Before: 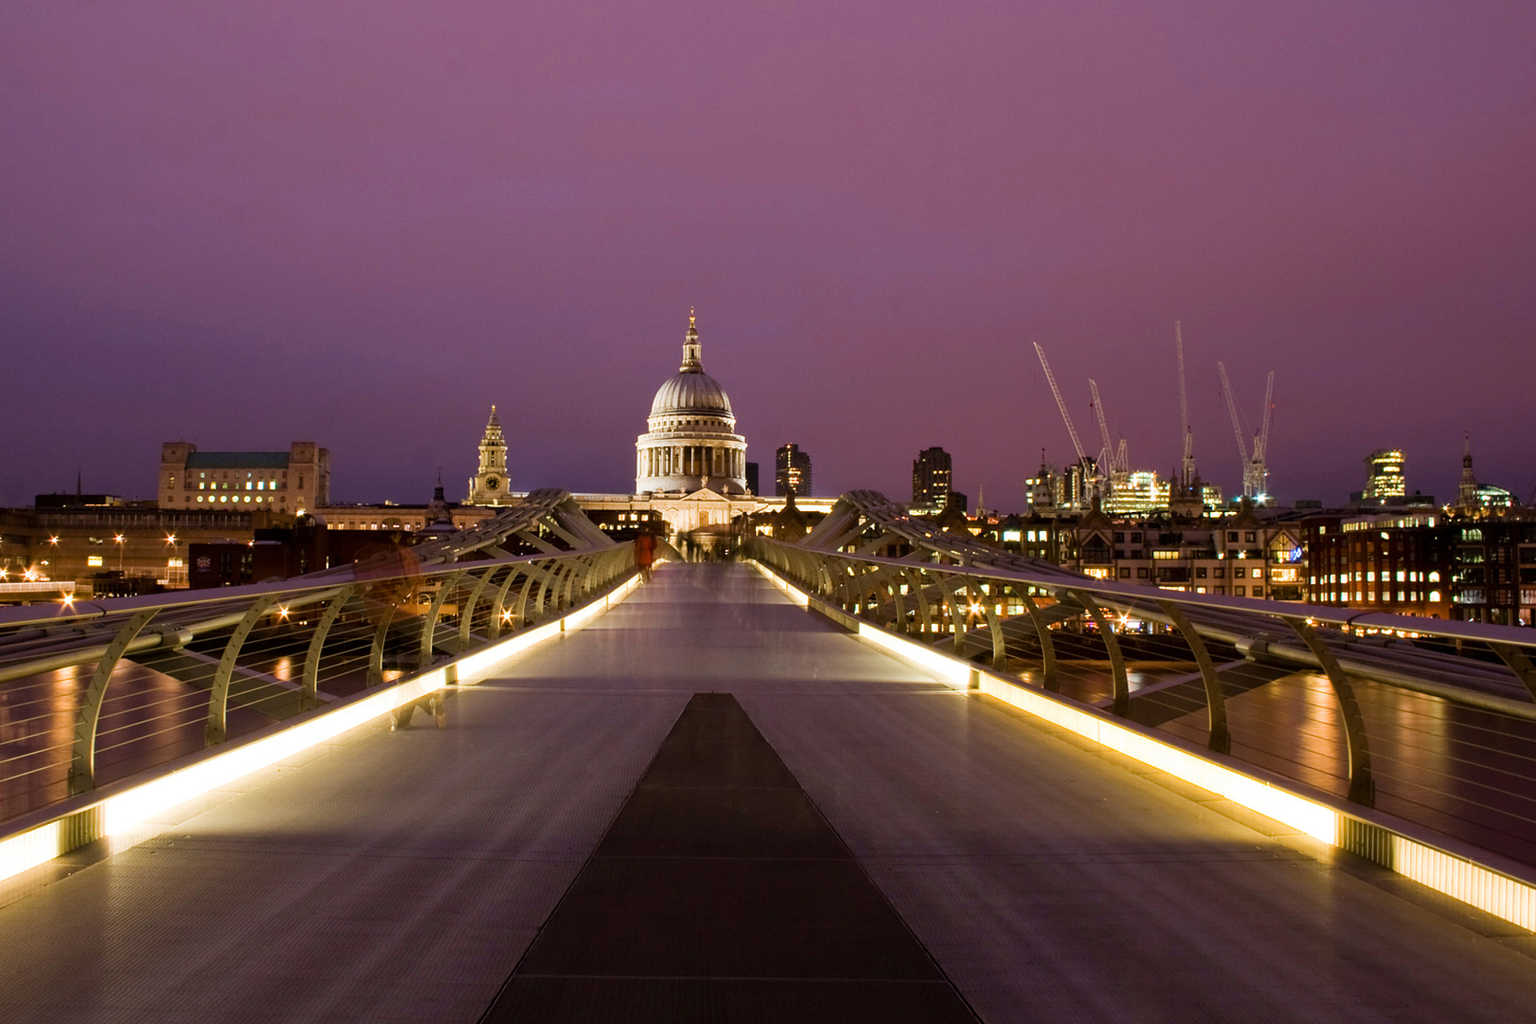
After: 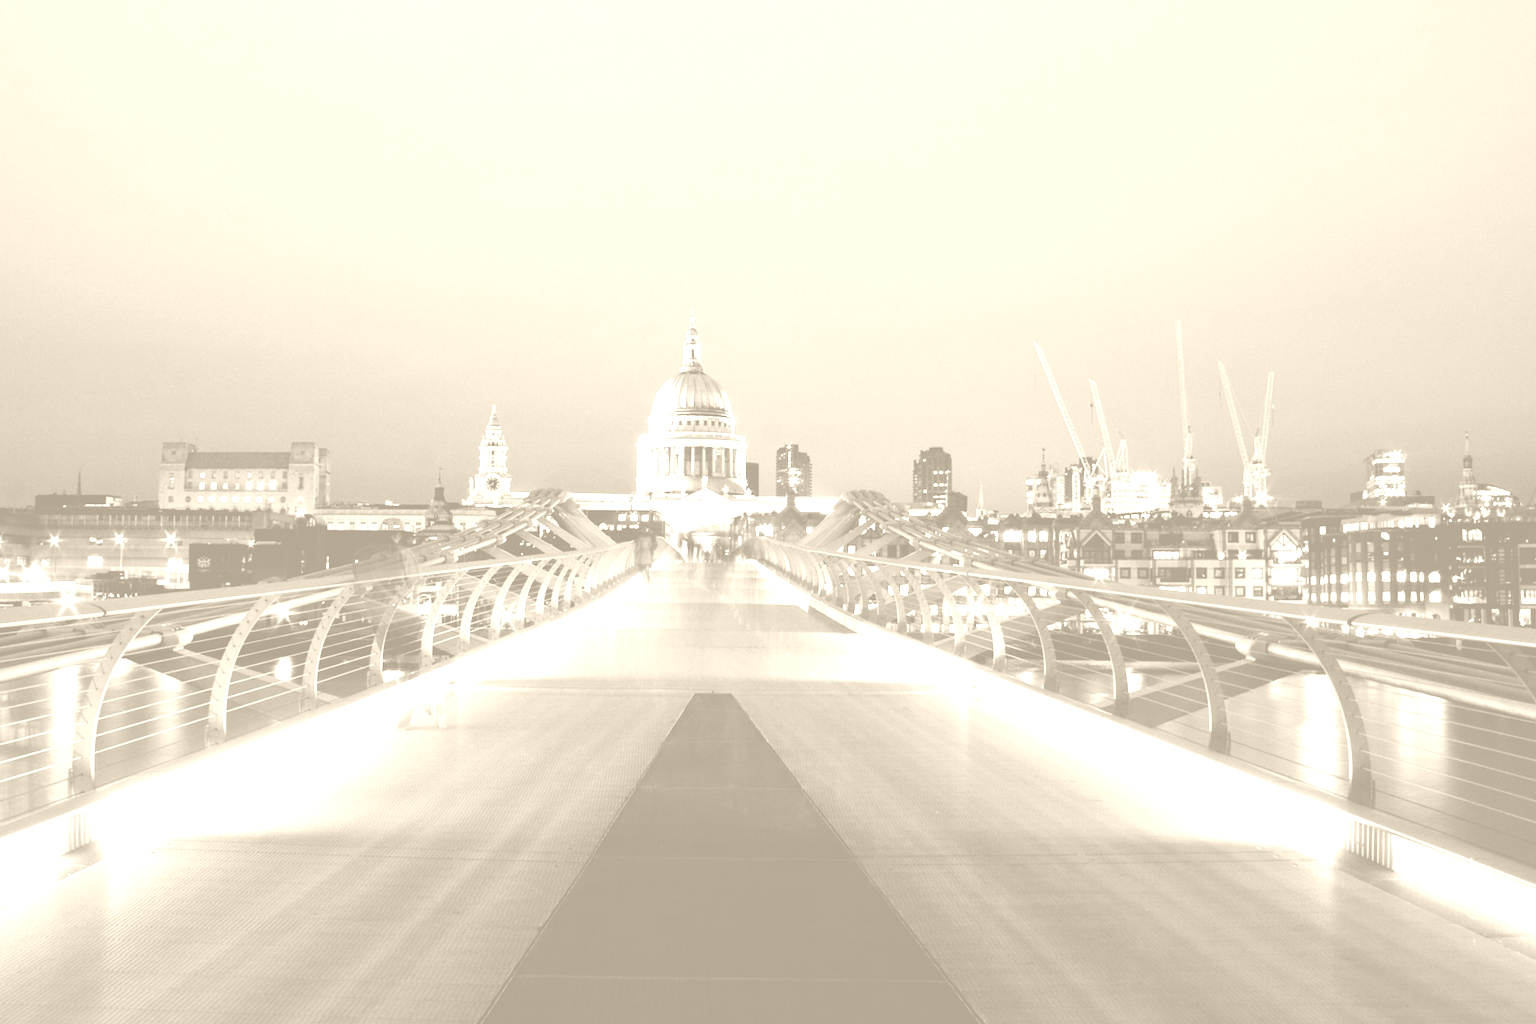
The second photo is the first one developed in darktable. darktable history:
base curve: curves: ch0 [(0, 0.003) (0.001, 0.002) (0.006, 0.004) (0.02, 0.022) (0.048, 0.086) (0.094, 0.234) (0.162, 0.431) (0.258, 0.629) (0.385, 0.8) (0.548, 0.918) (0.751, 0.988) (1, 1)], preserve colors none
colorize: hue 36°, saturation 71%, lightness 80.79%
